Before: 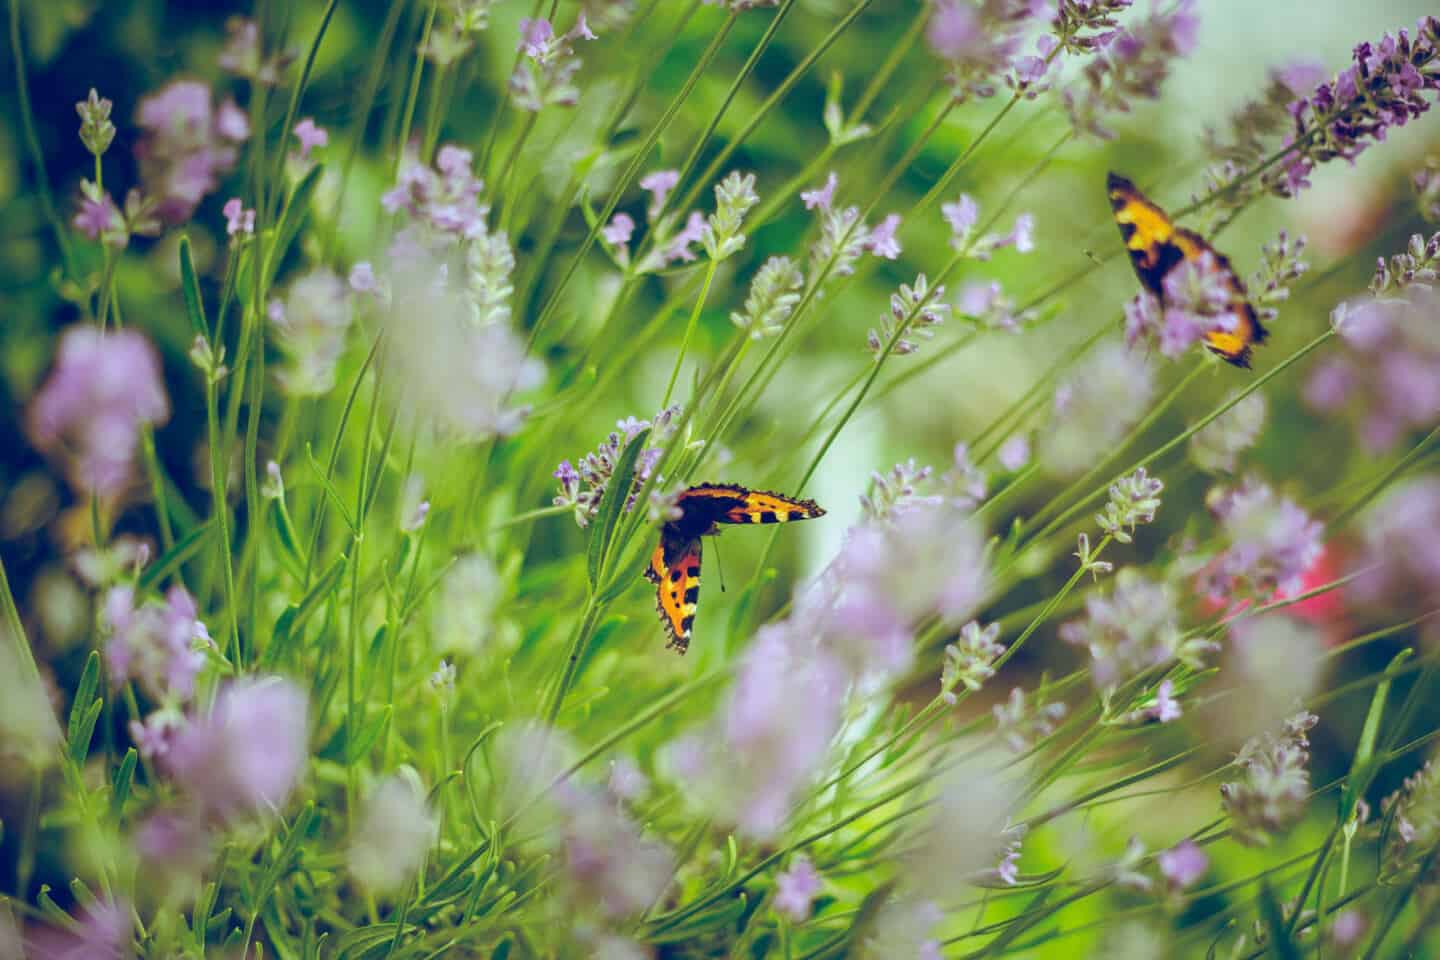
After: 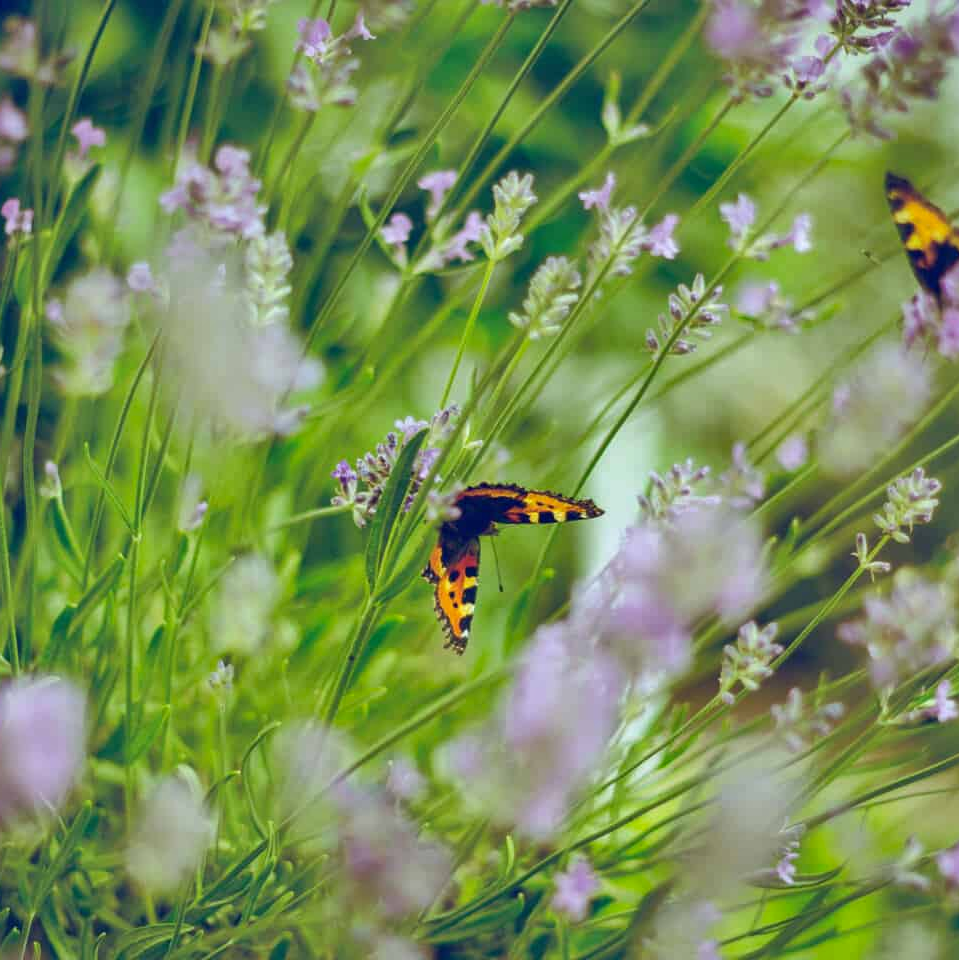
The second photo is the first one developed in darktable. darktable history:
shadows and highlights: white point adjustment 0.1, highlights -70, soften with gaussian
crop: left 15.419%, right 17.914%
